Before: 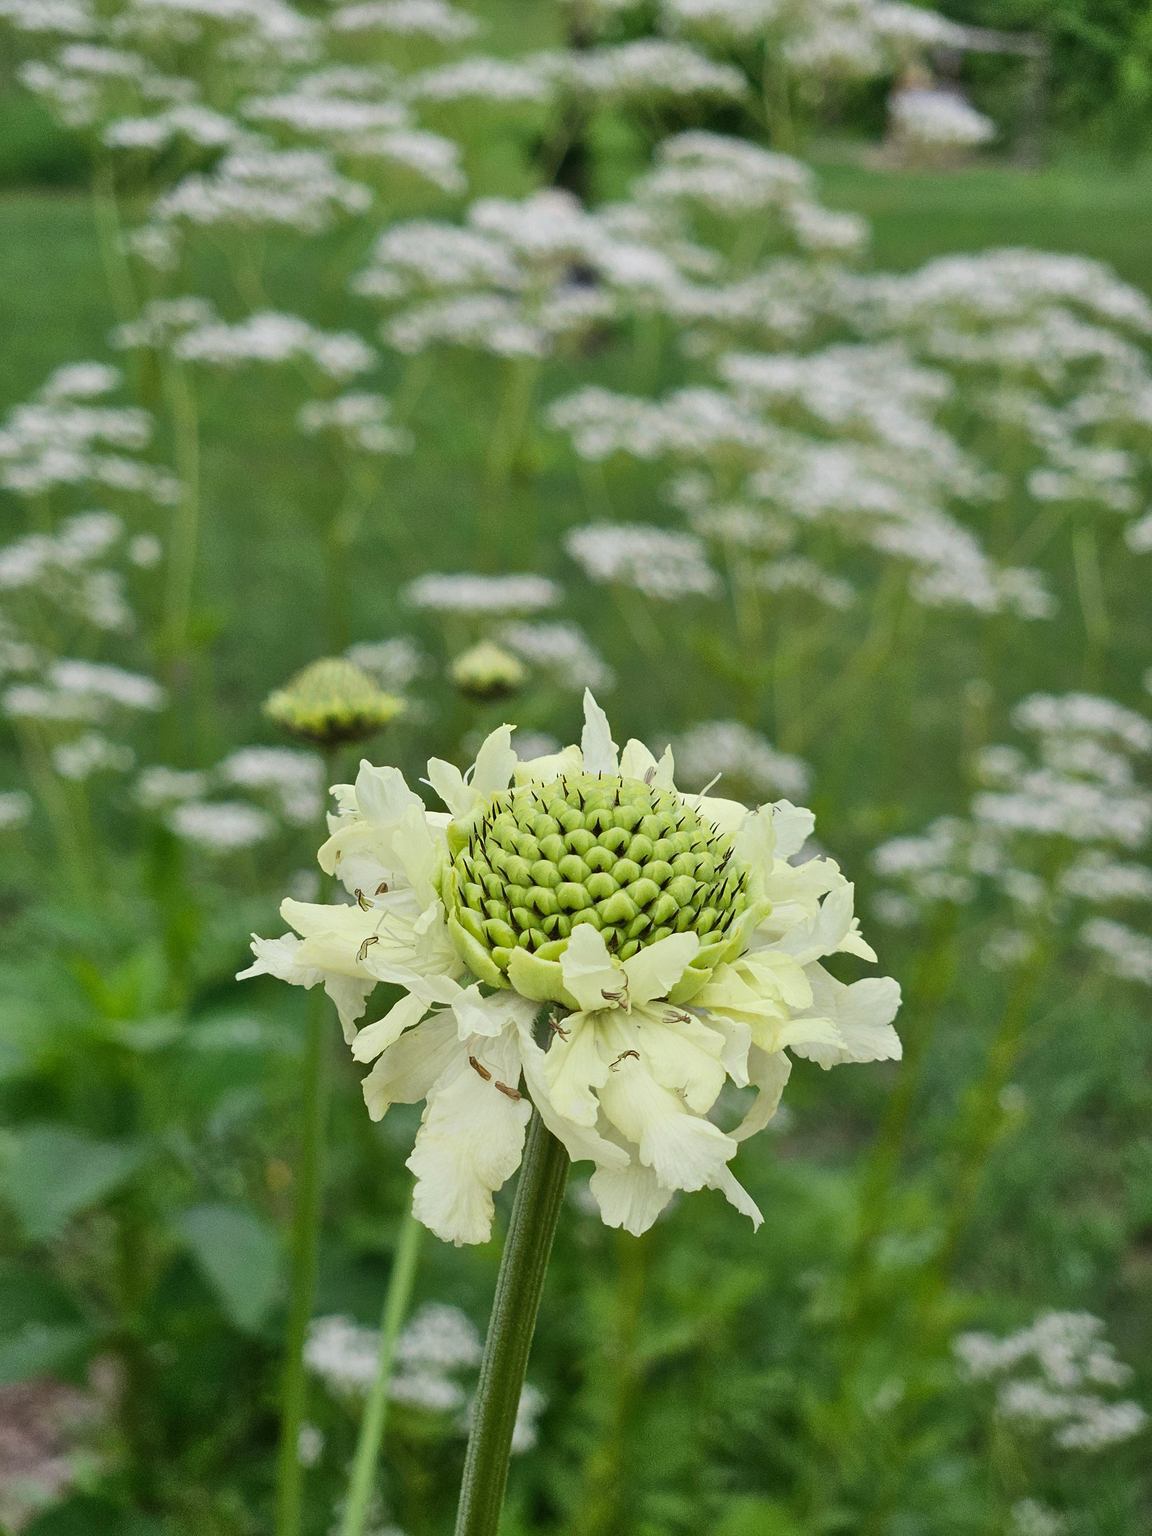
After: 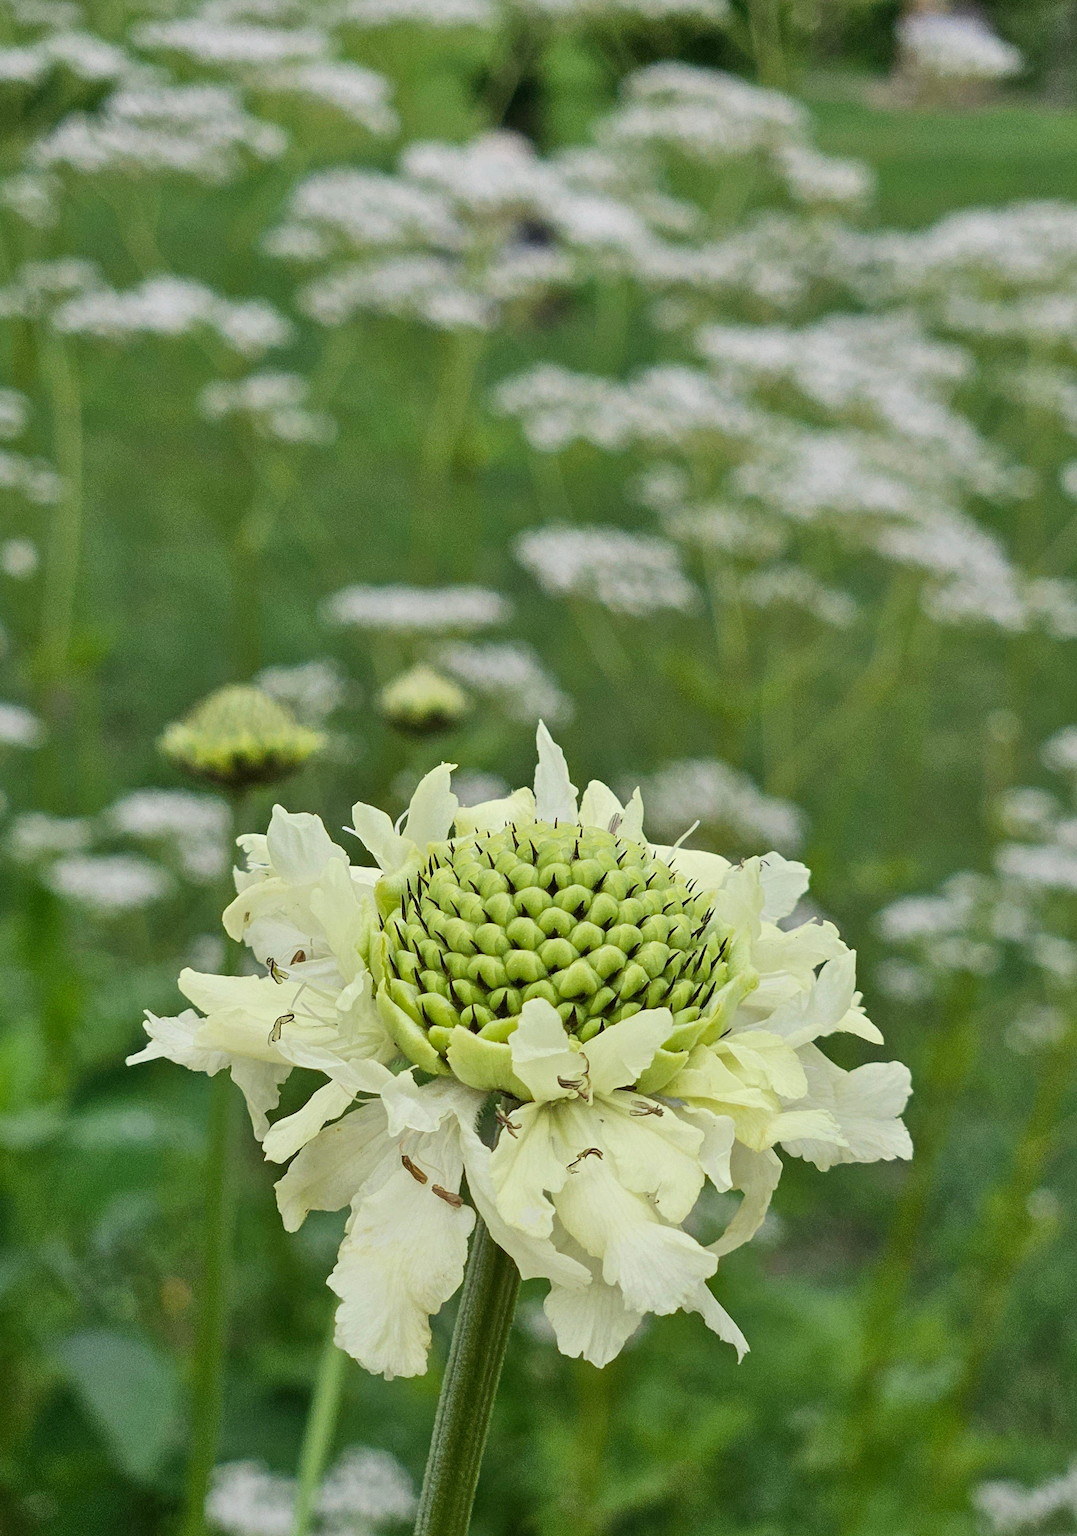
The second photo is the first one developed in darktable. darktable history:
exposure: exposure -0.04 EV, compensate highlight preservation false
local contrast: mode bilateral grid, contrast 28, coarseness 16, detail 115%, midtone range 0.2
crop: left 11.247%, top 5.104%, right 9.58%, bottom 10.217%
